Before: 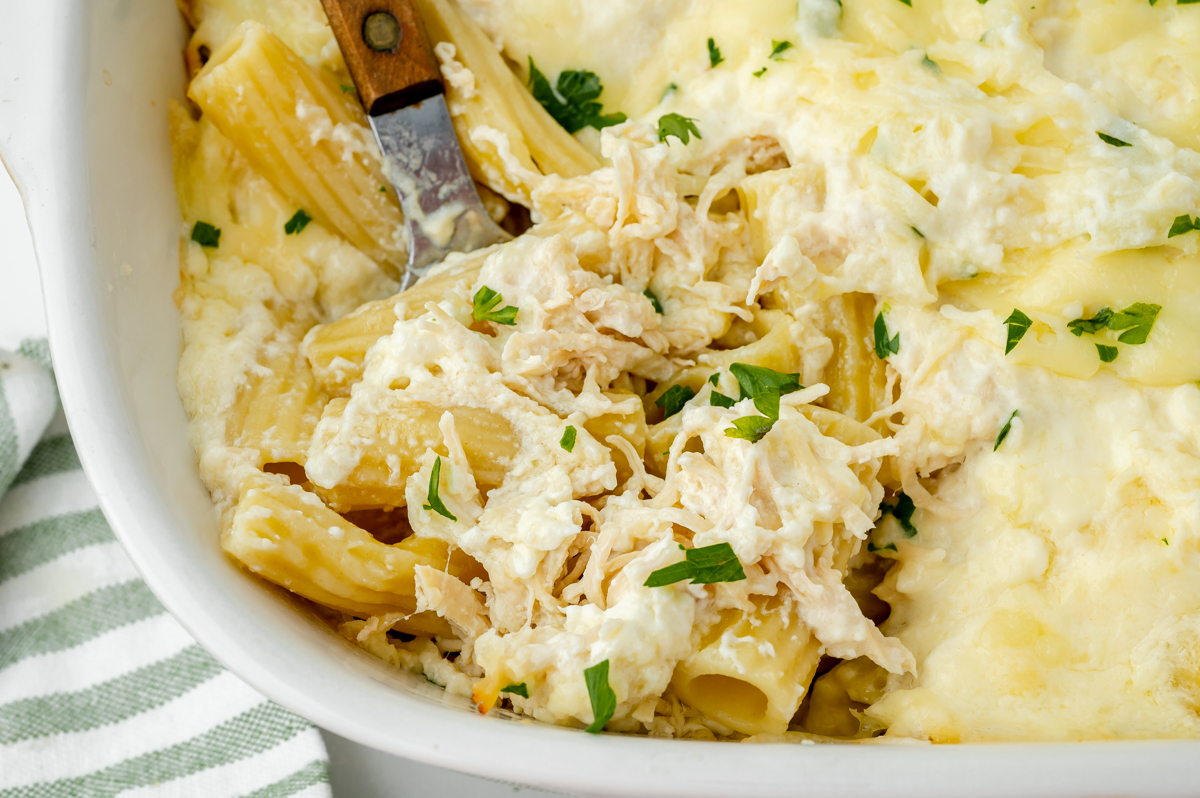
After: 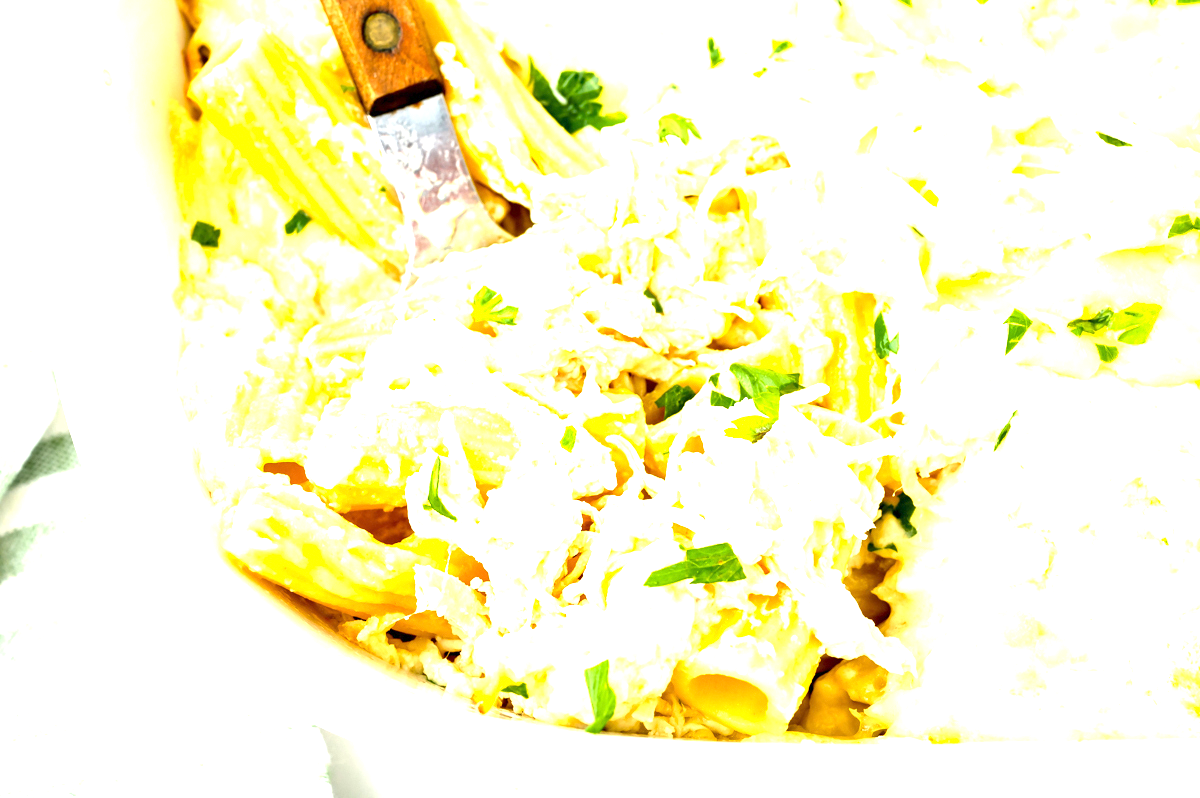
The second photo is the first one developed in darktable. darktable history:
exposure: exposure 2.238 EV, compensate highlight preservation false
